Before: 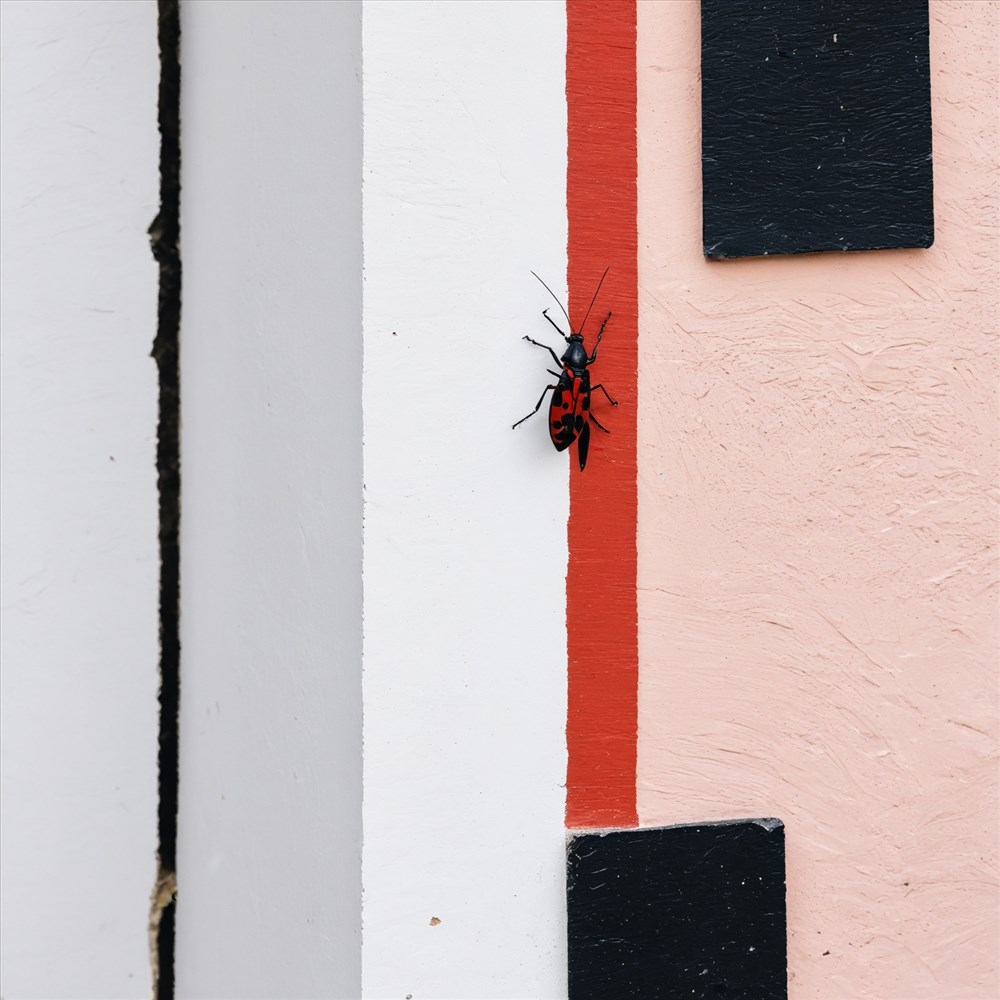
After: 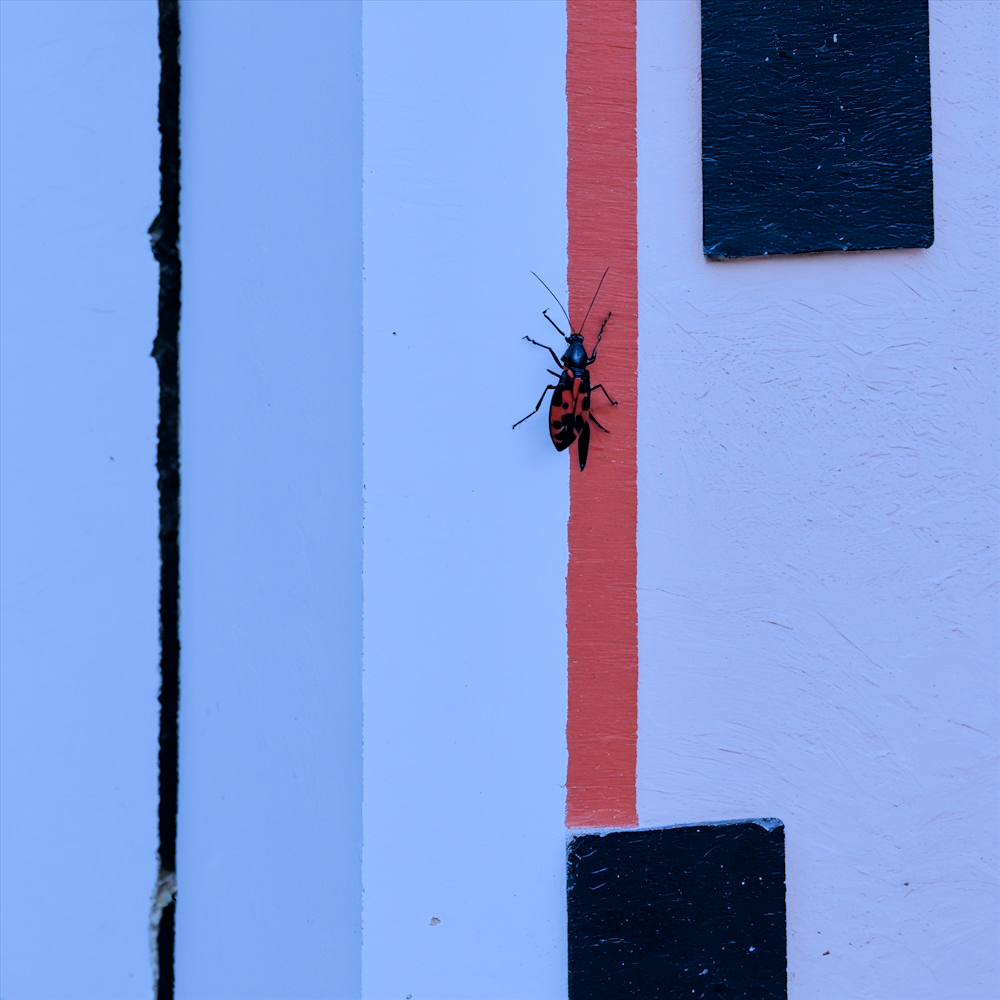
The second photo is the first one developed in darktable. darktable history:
exposure: exposure 0.127 EV, compensate highlight preservation false
filmic rgb: black relative exposure -7.65 EV, white relative exposure 4.56 EV, hardness 3.61, contrast 1
local contrast: mode bilateral grid, contrast 20, coarseness 50, detail 129%, midtone range 0.2
color calibration: illuminant as shot in camera, x 0.463, y 0.418, temperature 2684.39 K, saturation algorithm version 1 (2020)
